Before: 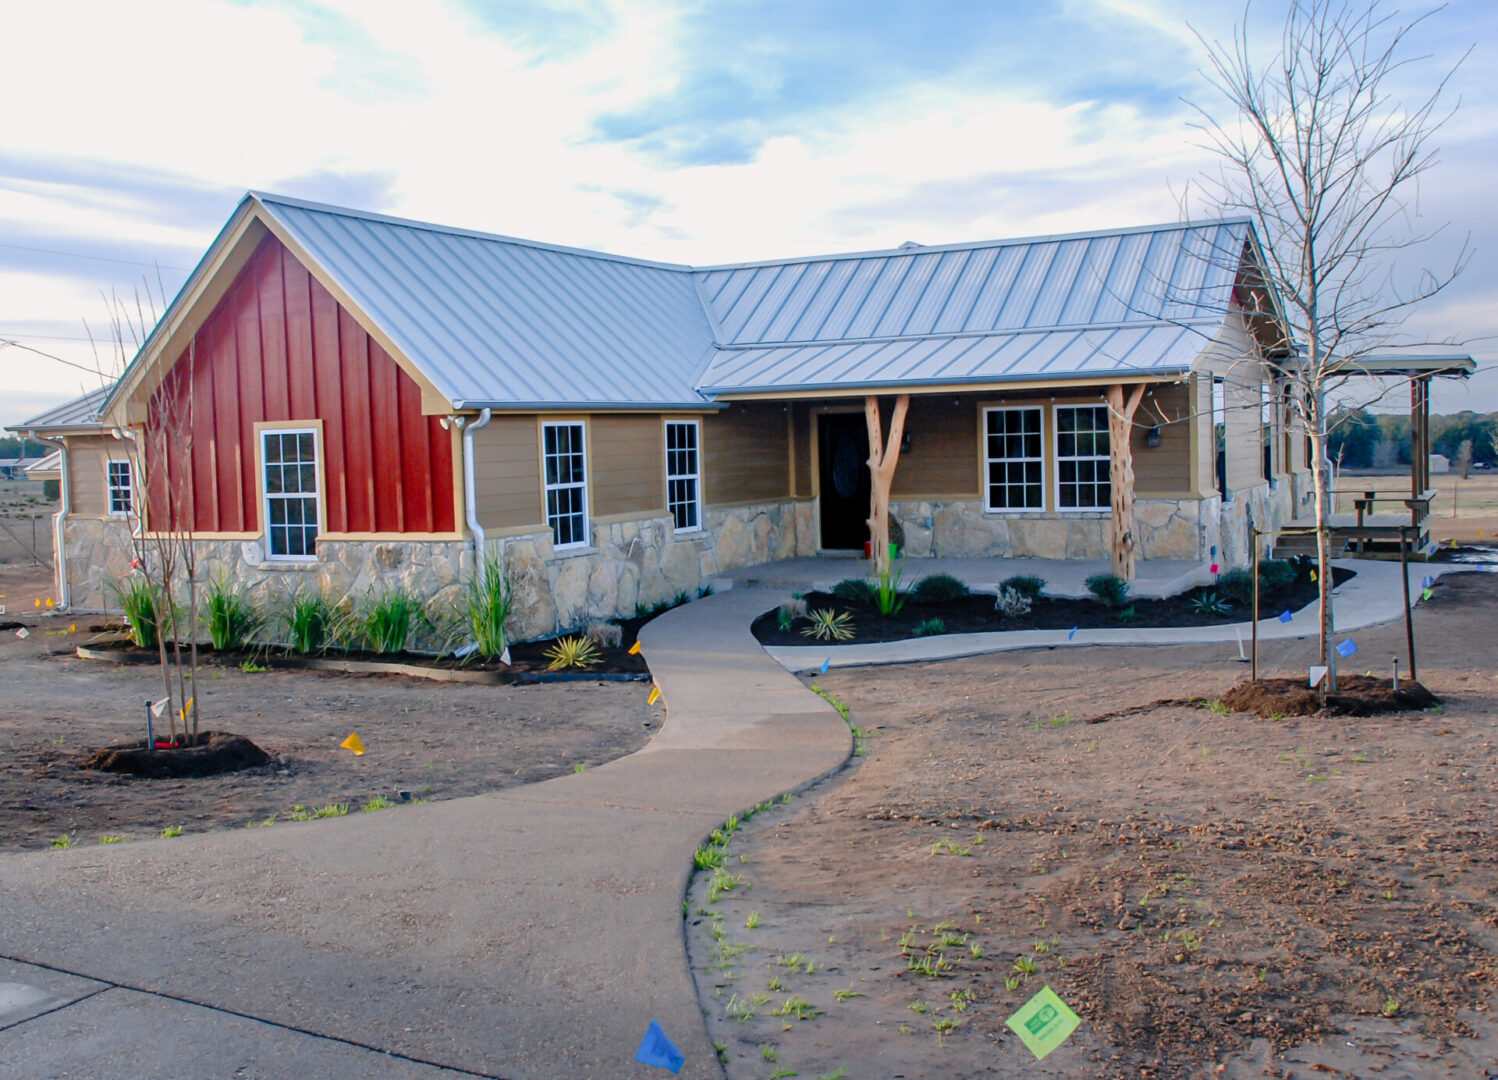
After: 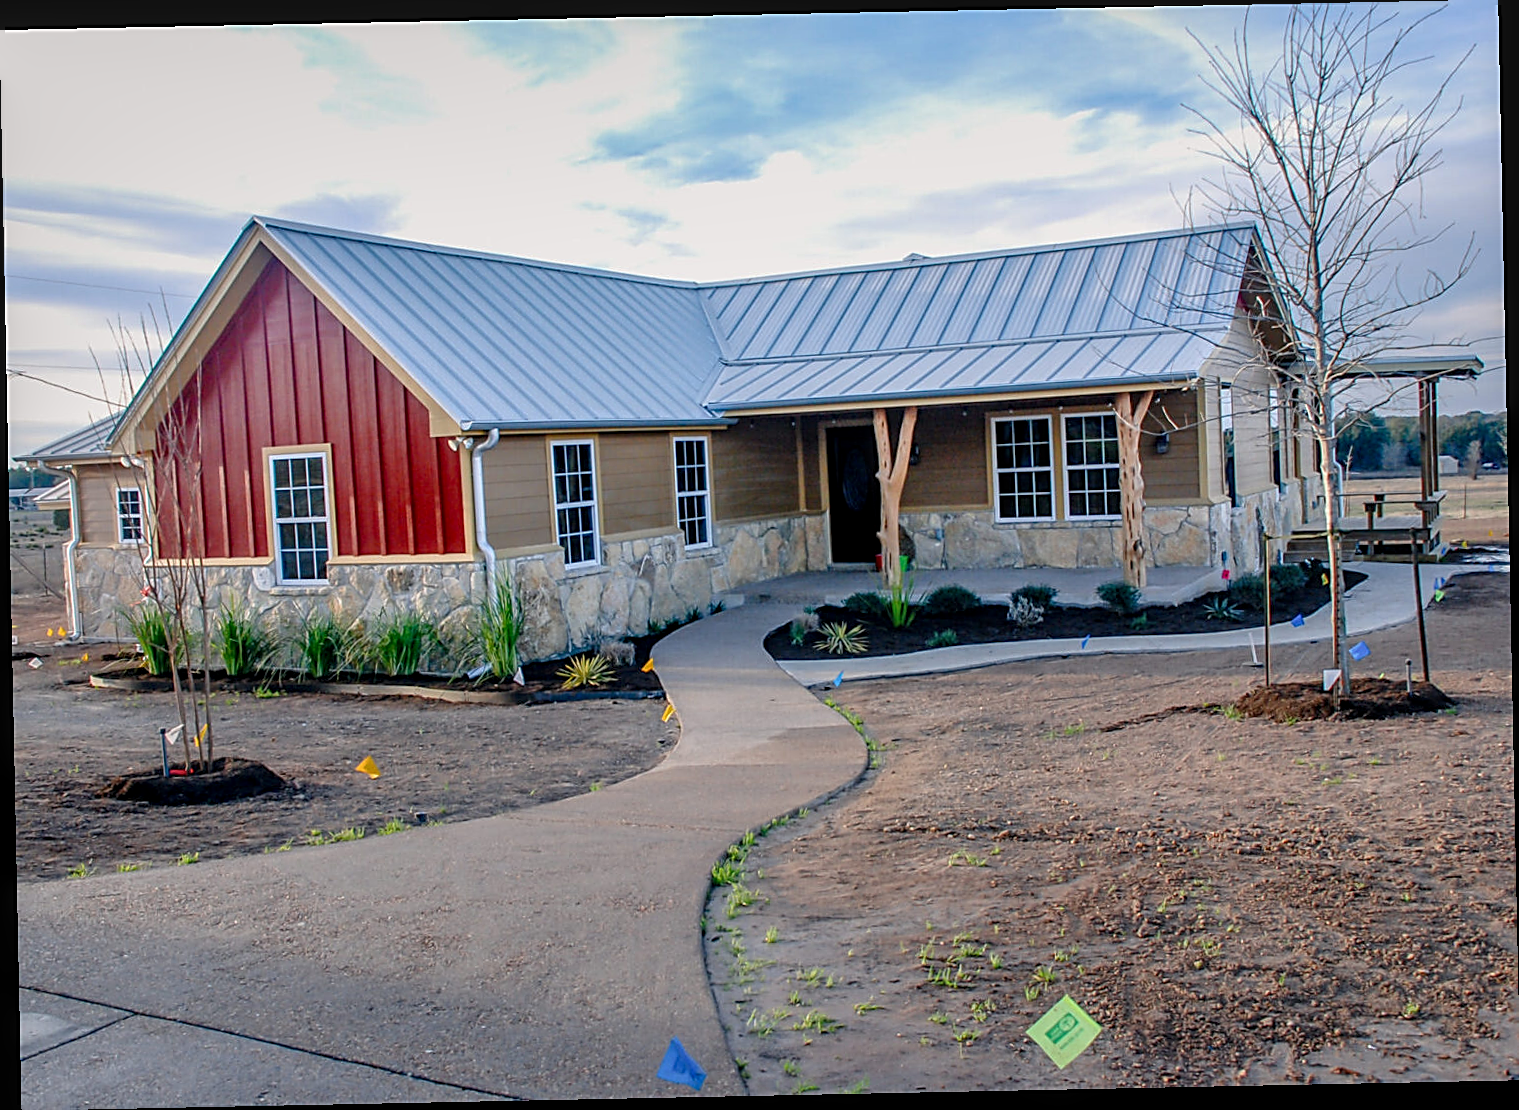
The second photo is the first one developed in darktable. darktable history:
sharpen: amount 0.75
local contrast: on, module defaults
rotate and perspective: rotation -1.17°, automatic cropping off
